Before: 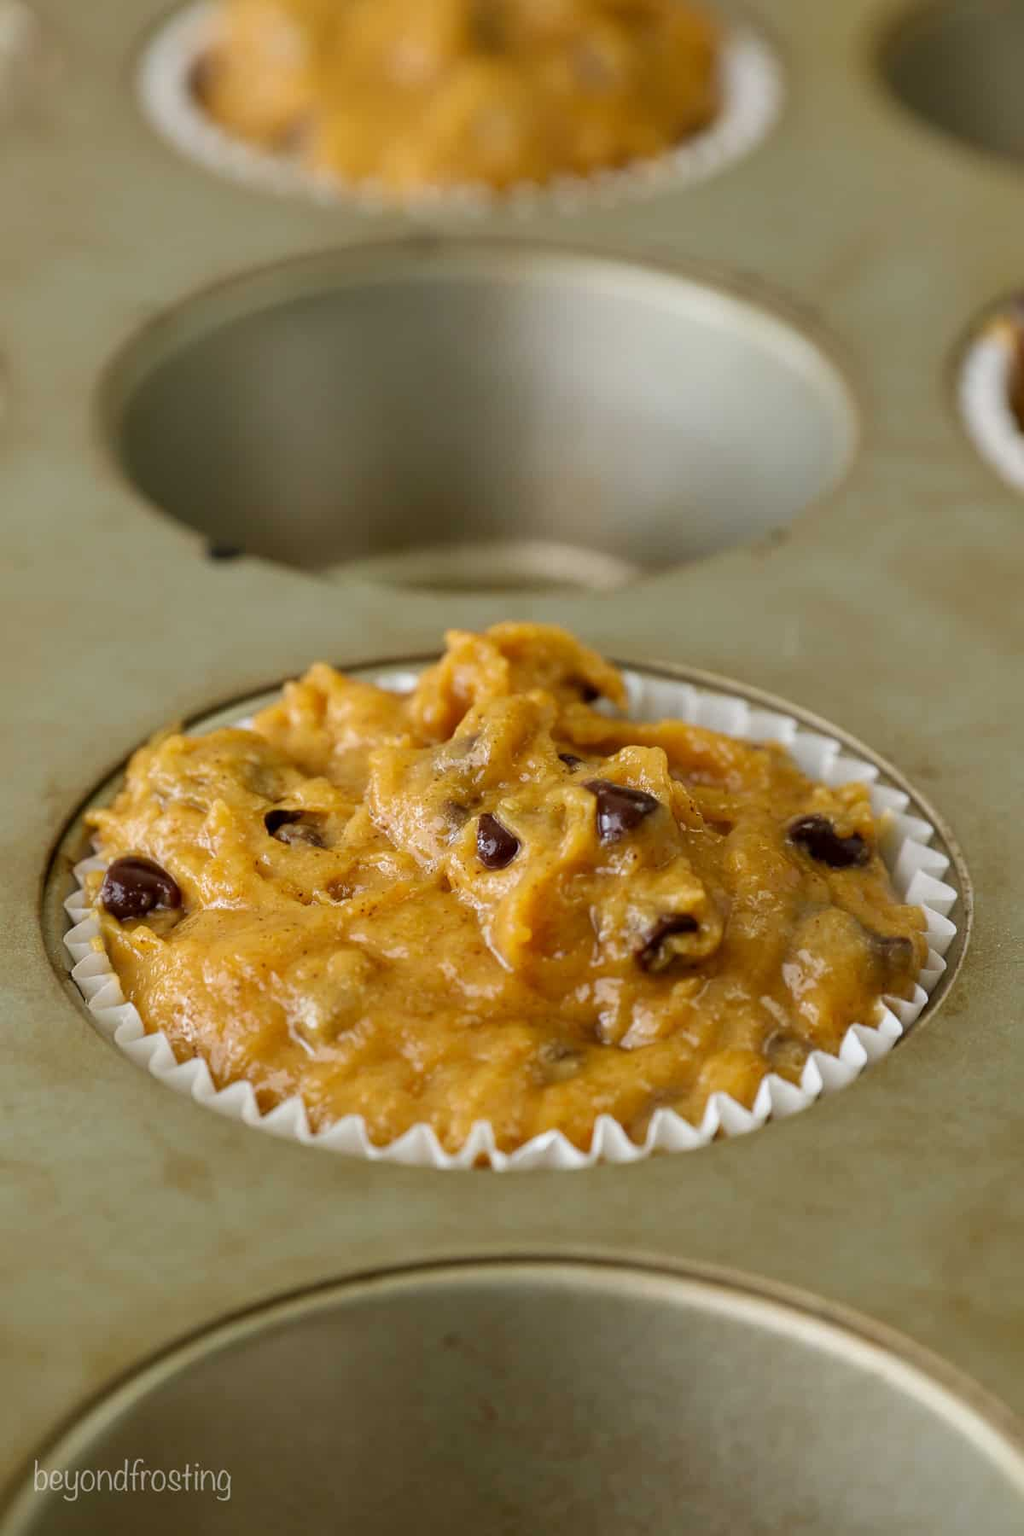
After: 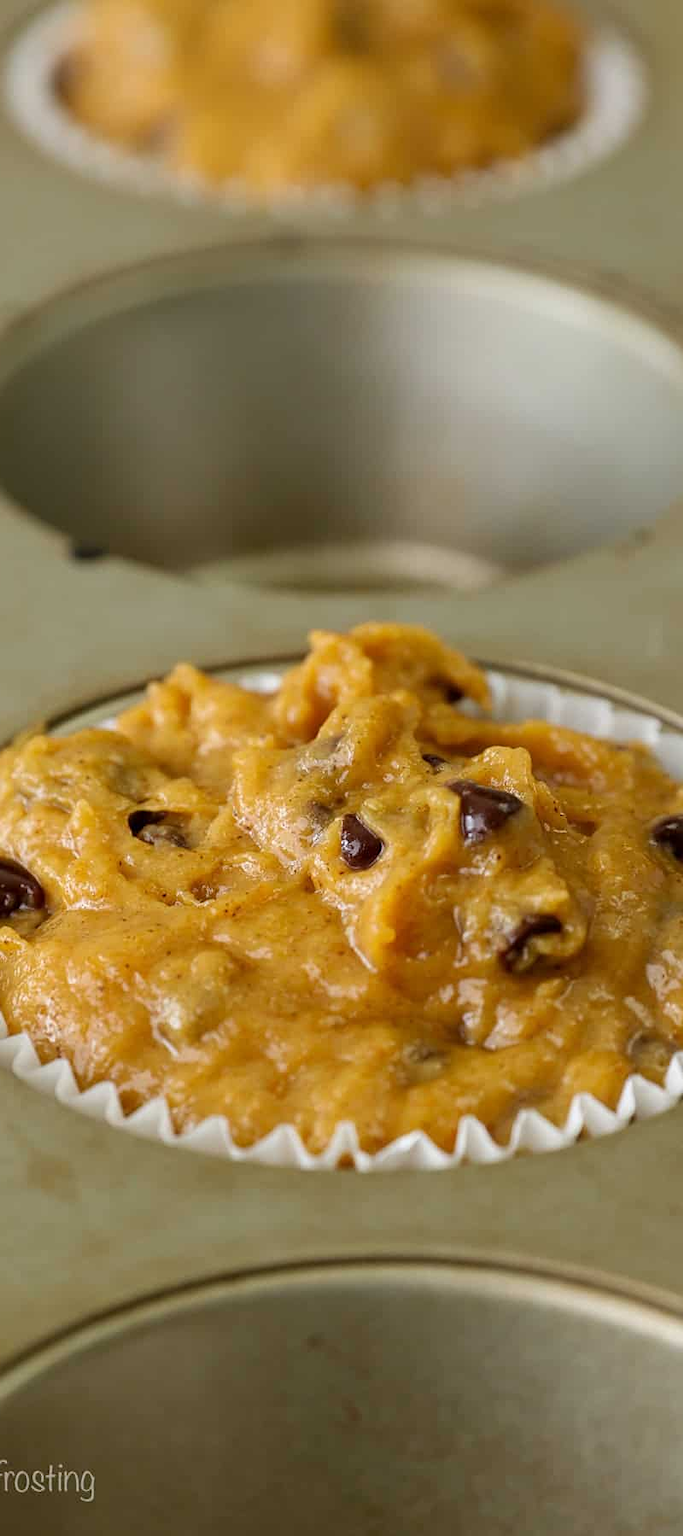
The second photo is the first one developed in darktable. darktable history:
crop and rotate: left 13.392%, right 19.909%
color correction: highlights b* 0.014
sharpen: amount 0.205
